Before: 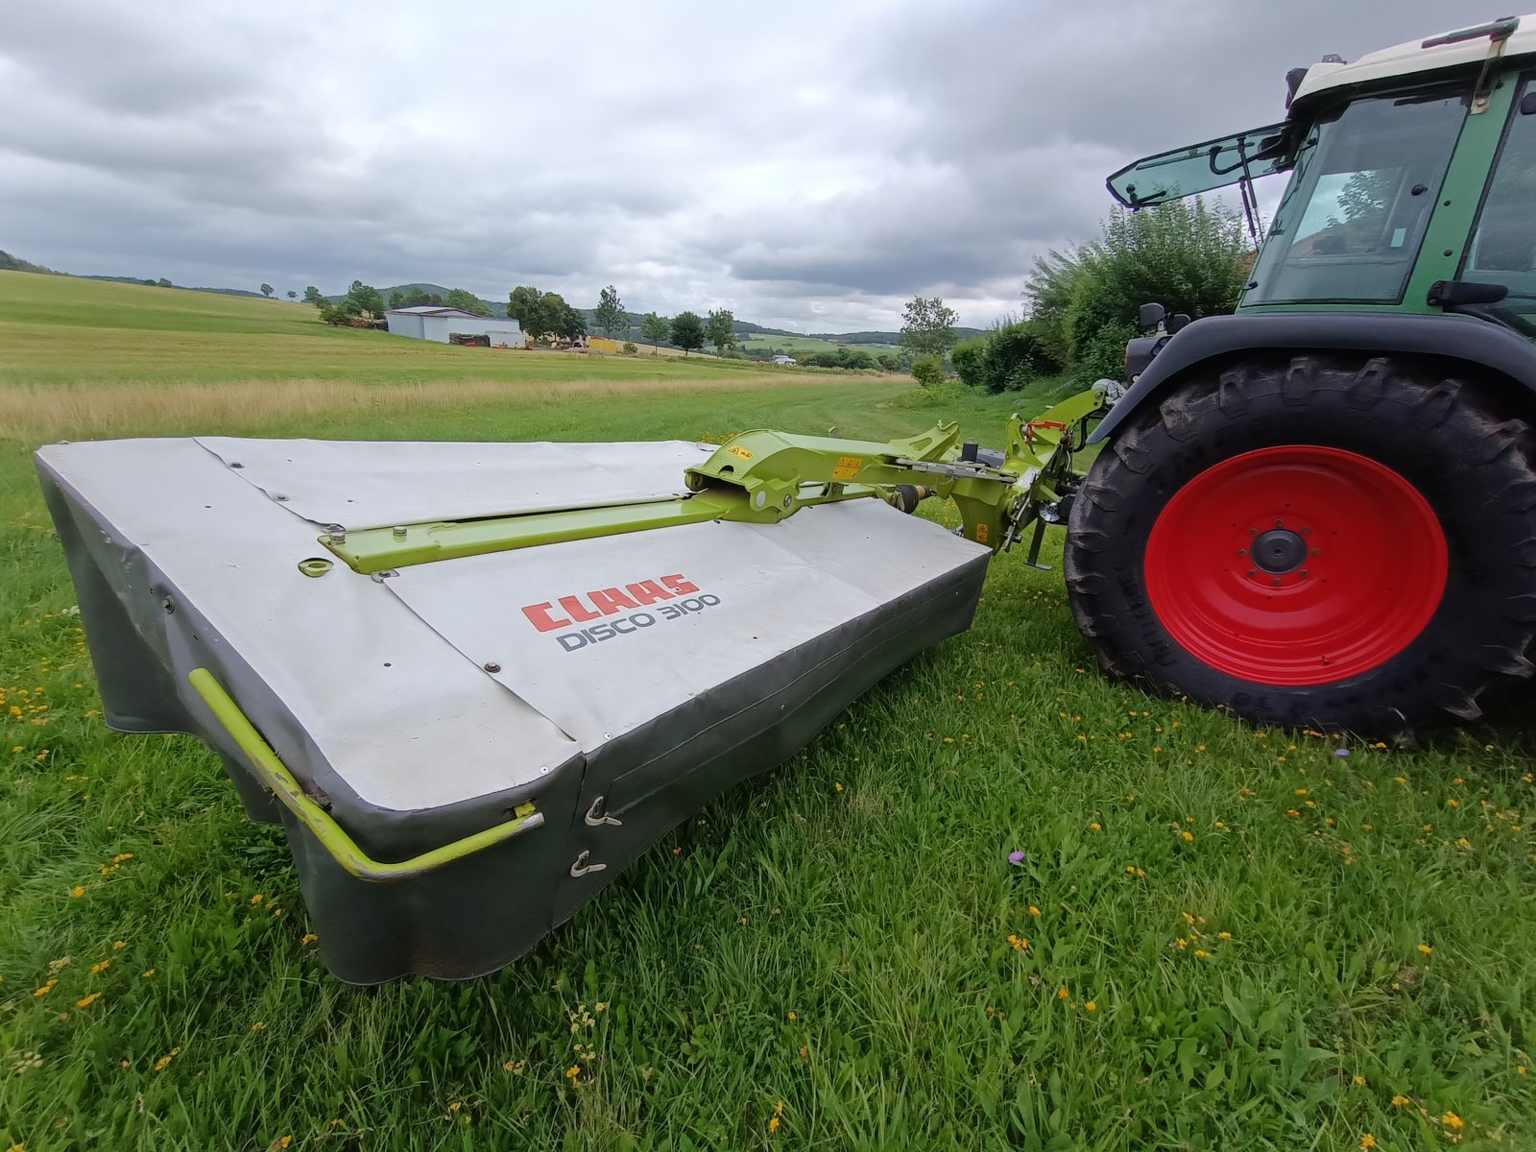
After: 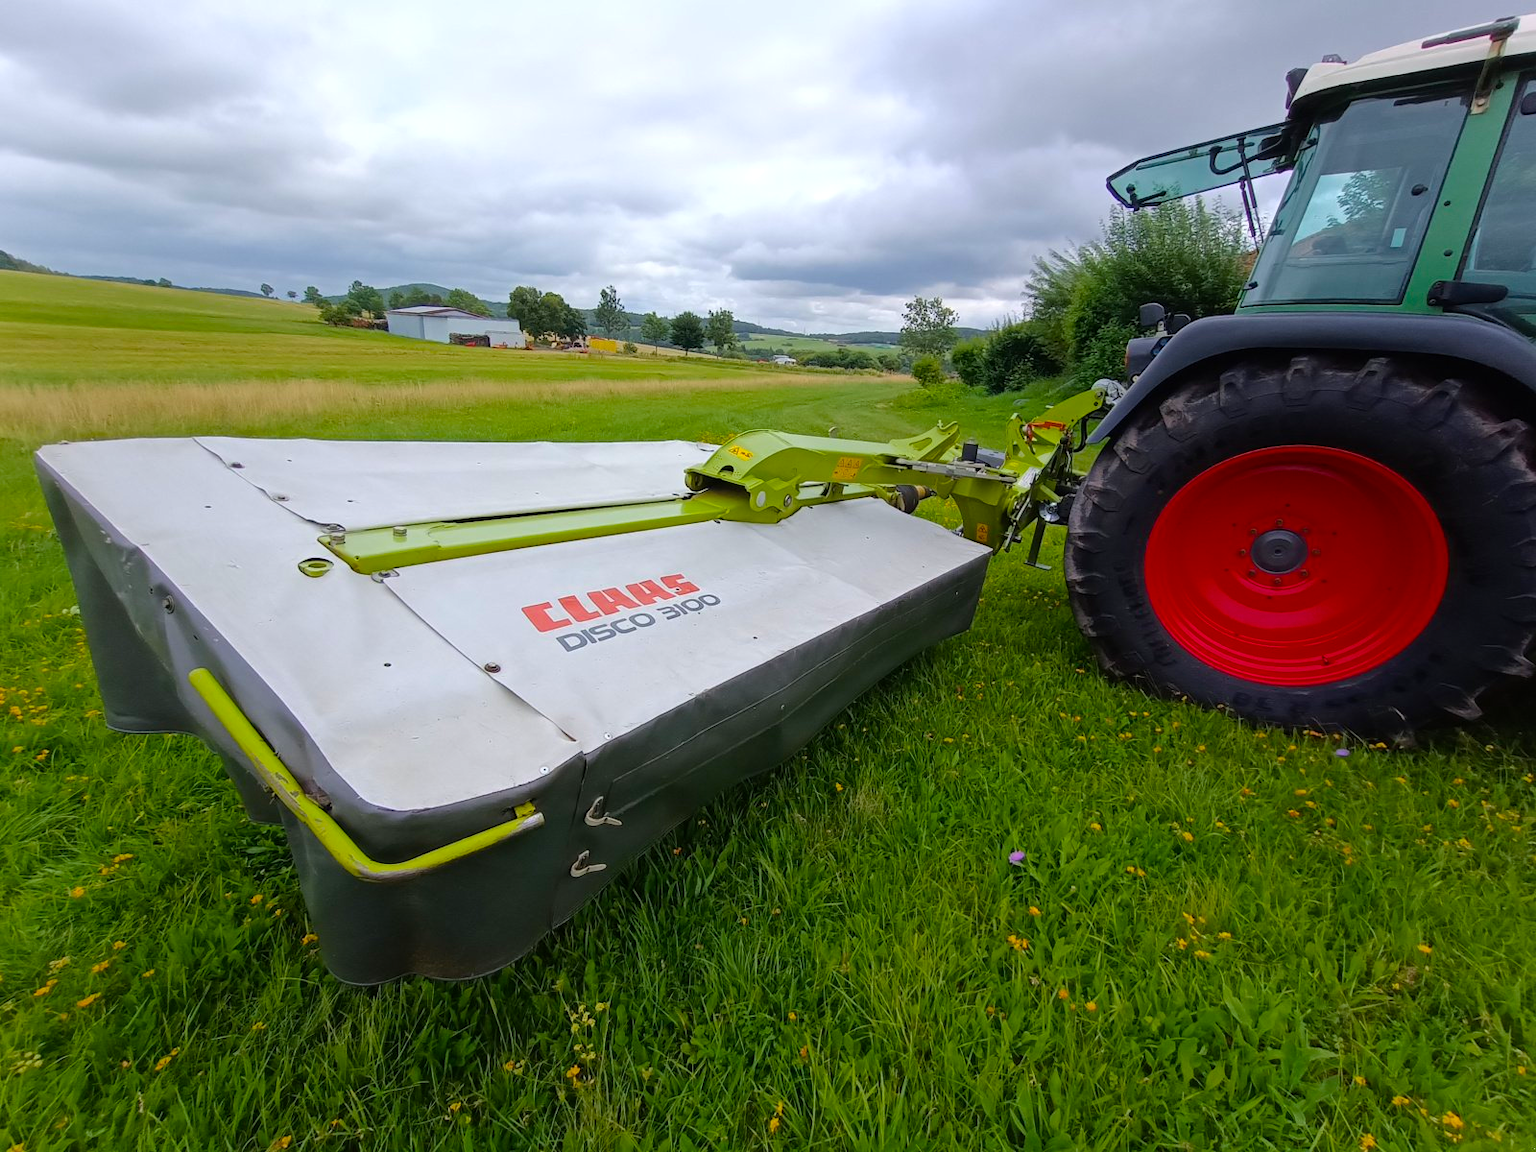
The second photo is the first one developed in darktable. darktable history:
color balance rgb: linear chroma grading › global chroma 15.346%, perceptual saturation grading › global saturation 25.706%, contrast 4.351%
